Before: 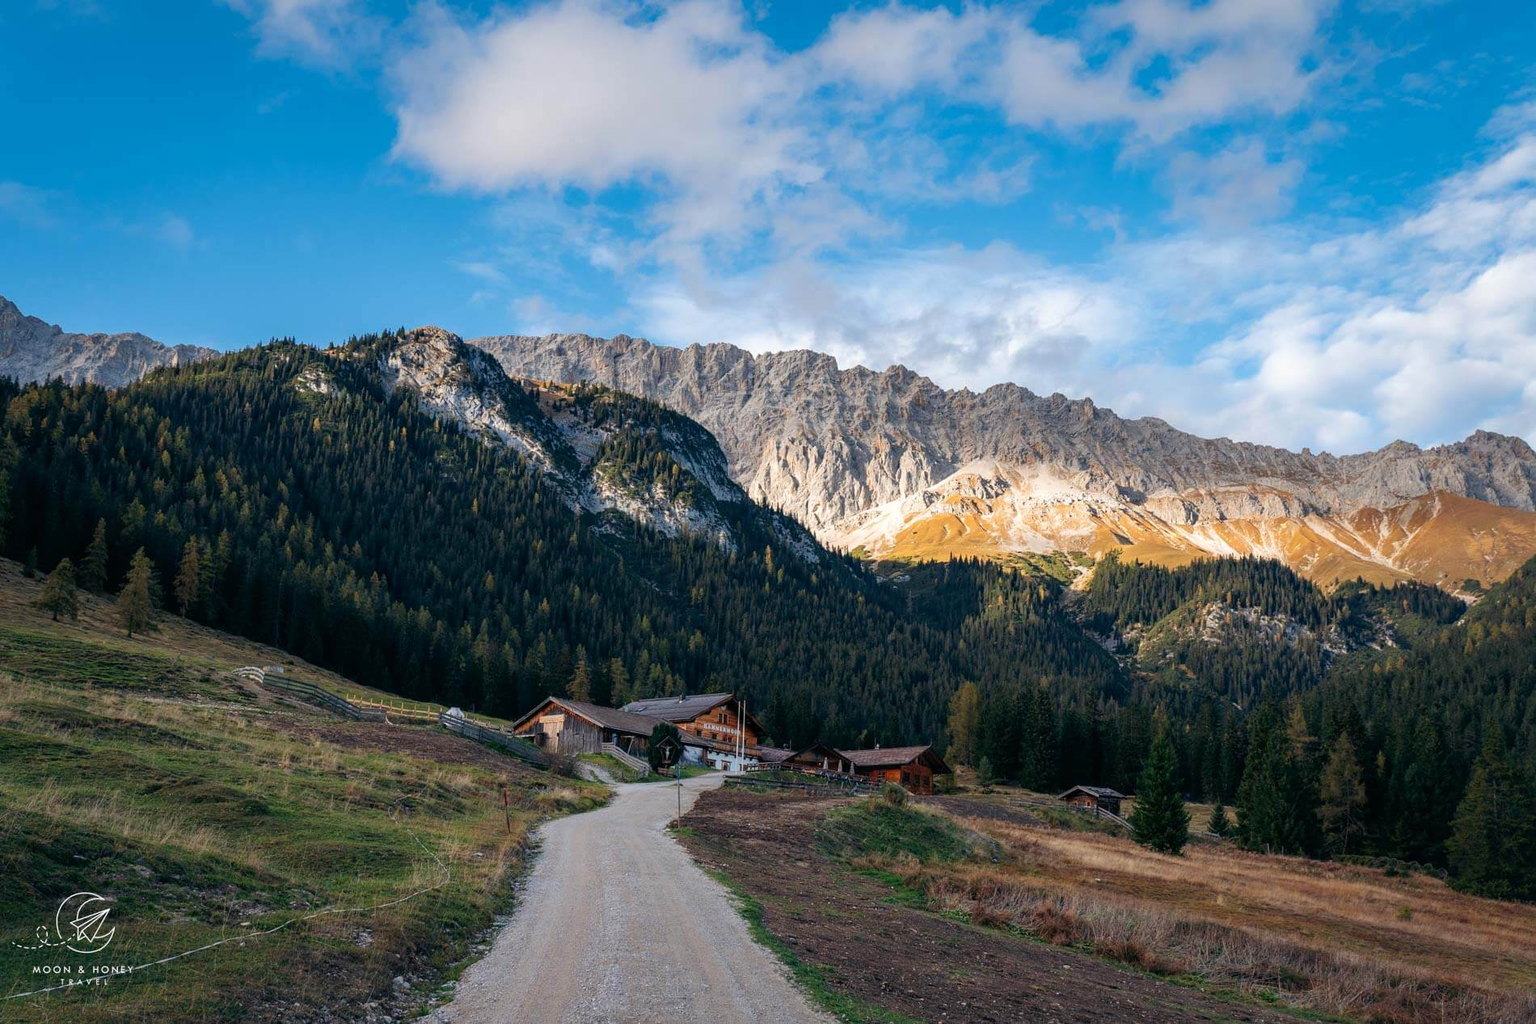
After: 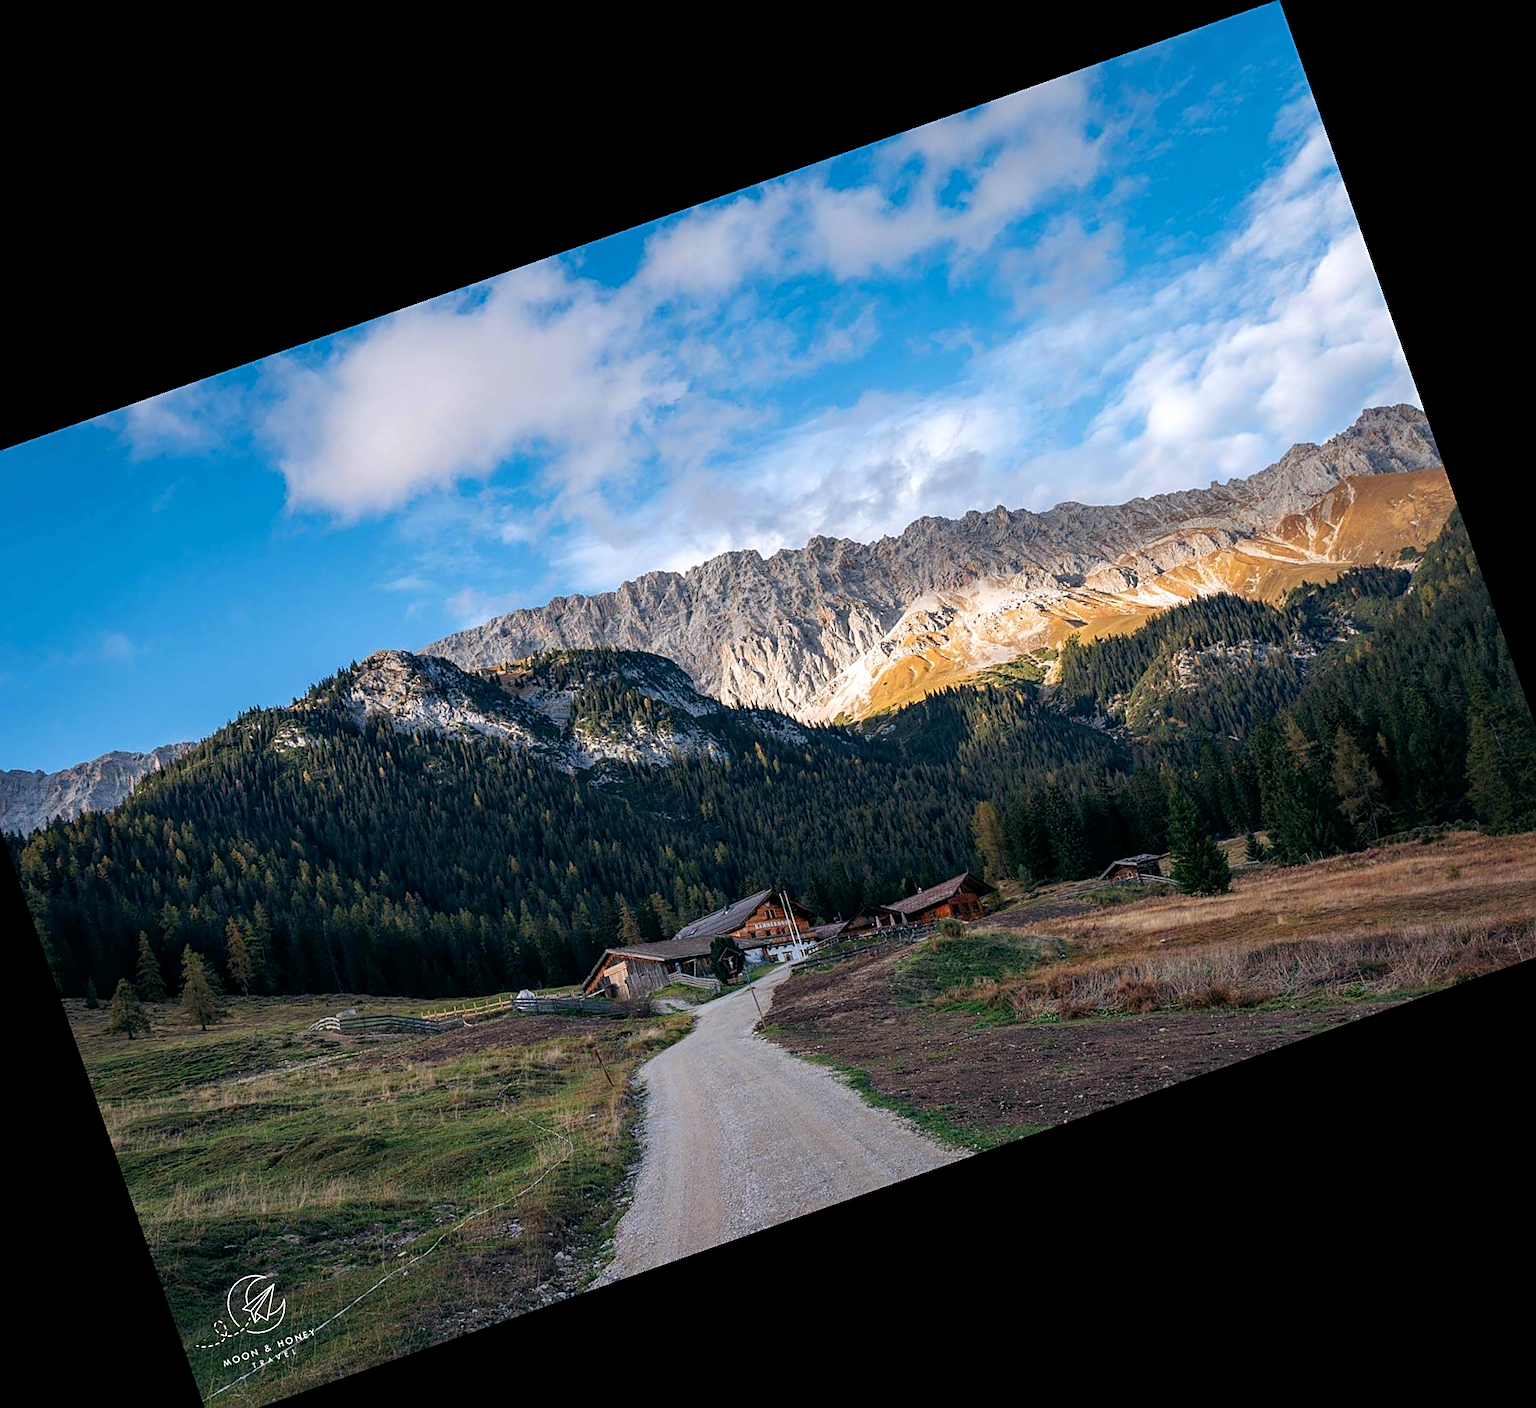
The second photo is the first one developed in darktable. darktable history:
local contrast: highlights 100%, shadows 100%, detail 120%, midtone range 0.2
crop and rotate: angle 19.43°, left 6.812%, right 4.125%, bottom 1.087%
sharpen: on, module defaults
white balance: red 1.004, blue 1.024
